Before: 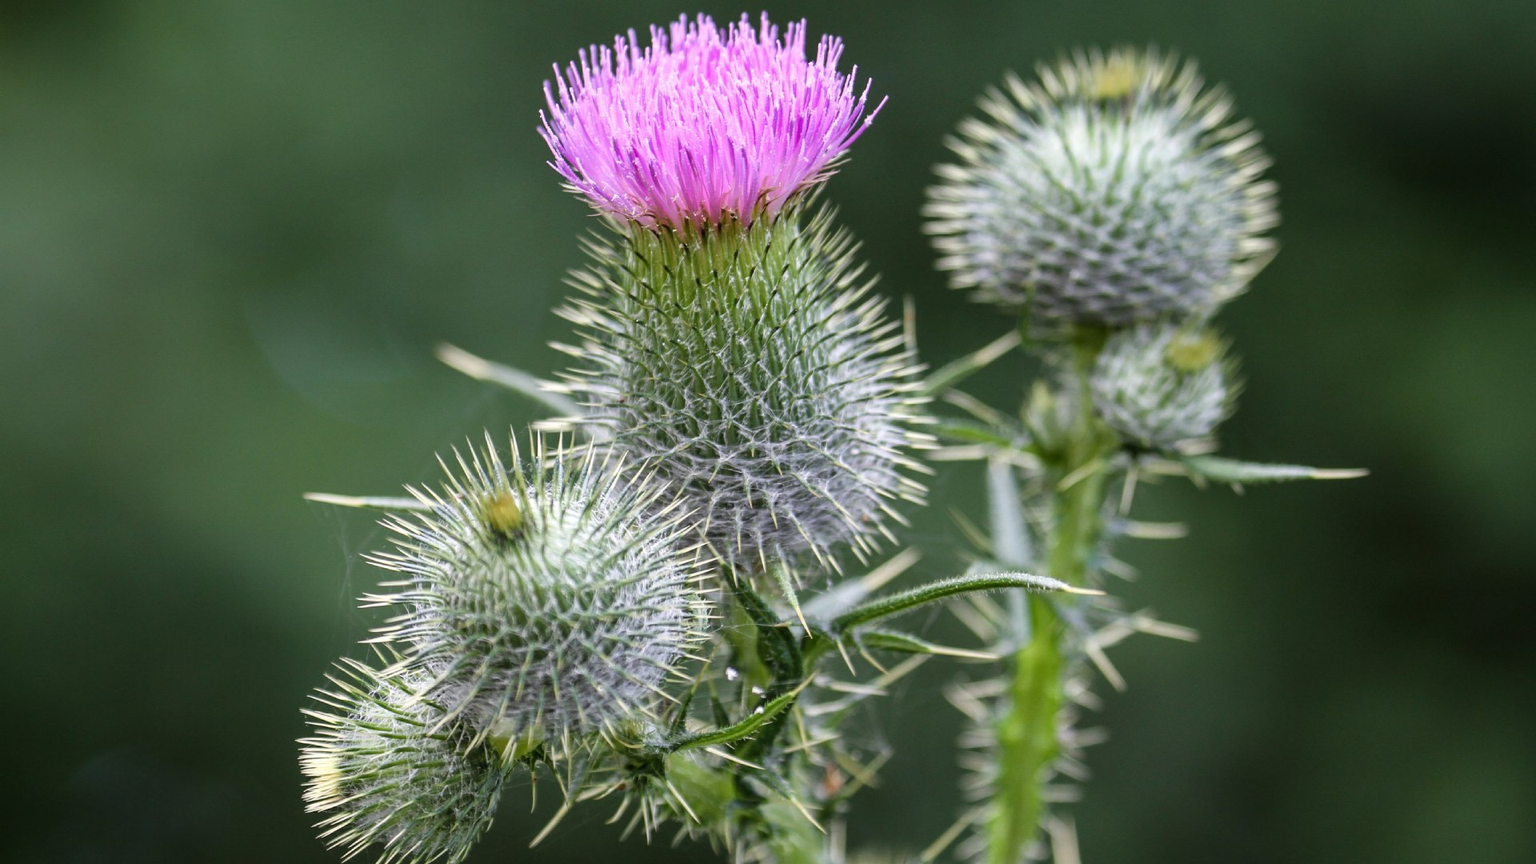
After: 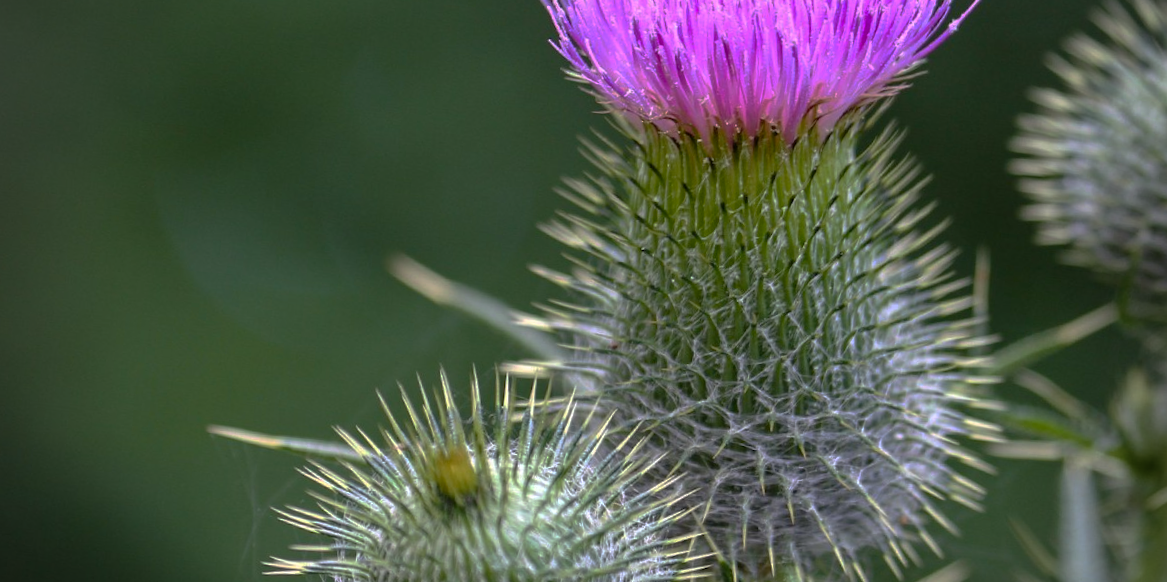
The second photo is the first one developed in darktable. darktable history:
color balance rgb: perceptual saturation grading › global saturation 0.903%, global vibrance 39.261%
crop and rotate: angle -5.23°, left 2.196%, top 6.939%, right 27.368%, bottom 30.632%
vignetting: on, module defaults
base curve: curves: ch0 [(0, 0) (0.826, 0.587) (1, 1)], preserve colors none
